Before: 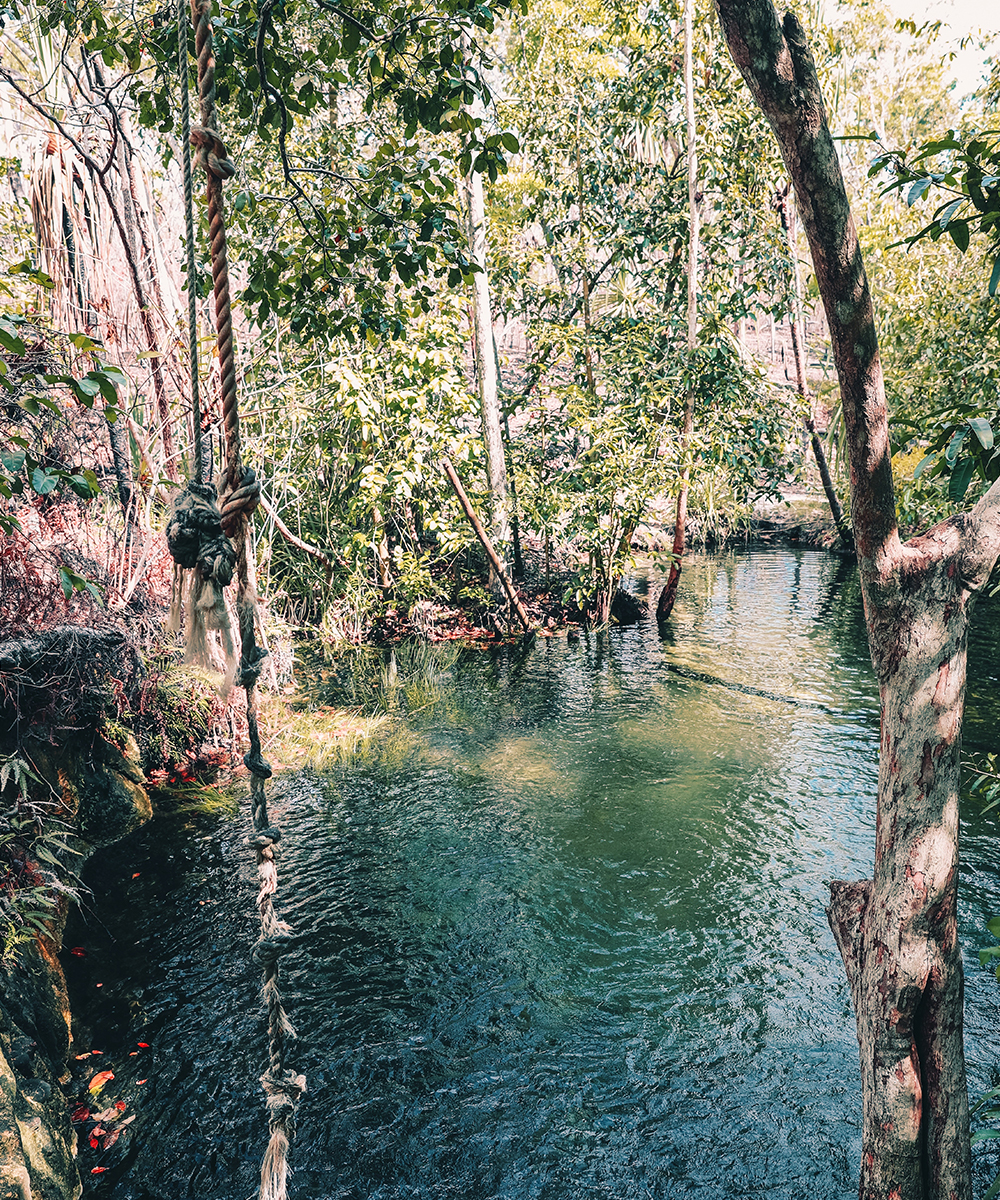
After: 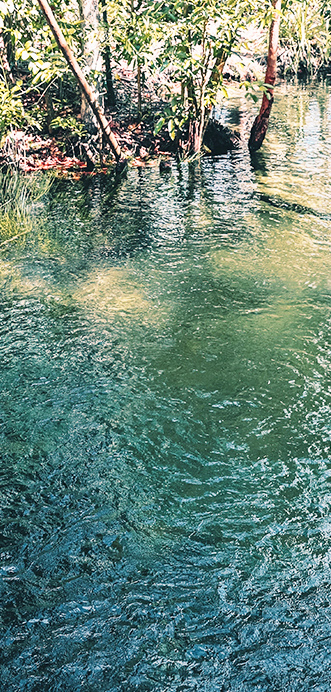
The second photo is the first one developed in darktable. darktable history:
base curve: curves: ch0 [(0, 0) (0.579, 0.807) (1, 1)], preserve colors none
crop: left 40.878%, top 39.176%, right 25.993%, bottom 3.081%
